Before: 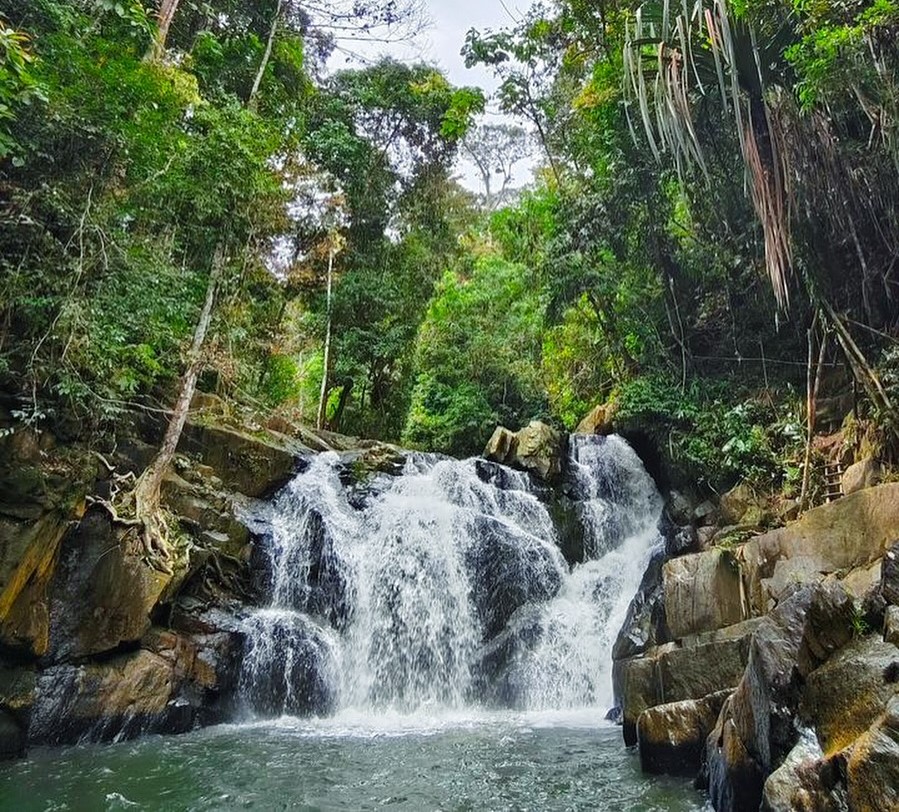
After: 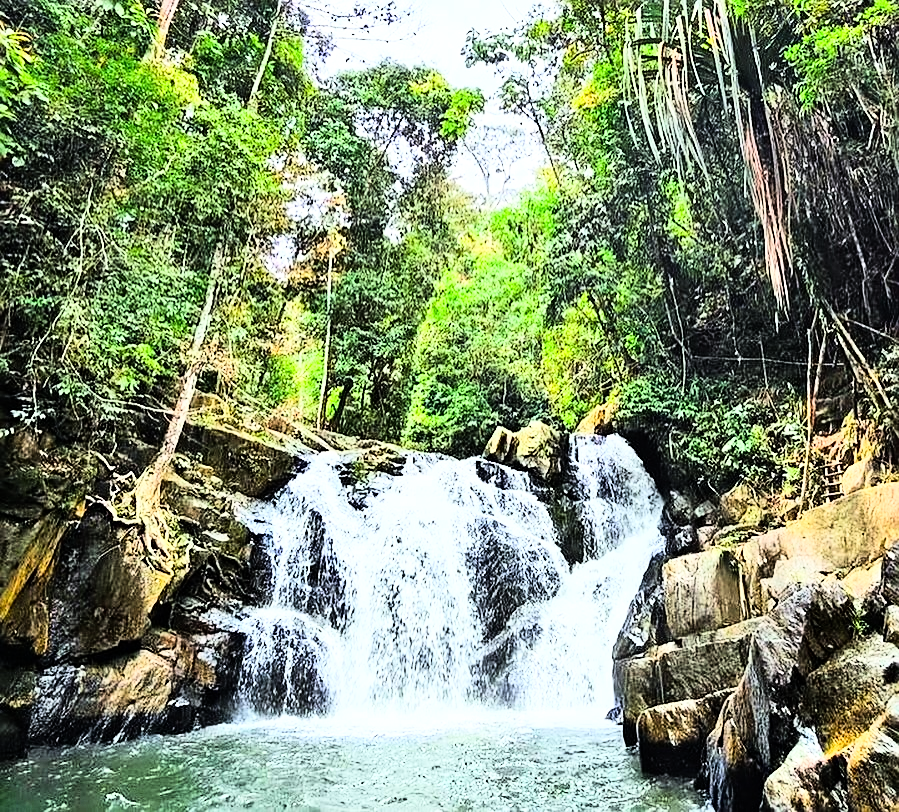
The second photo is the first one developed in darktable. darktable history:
rgb curve: curves: ch0 [(0, 0) (0.21, 0.15) (0.24, 0.21) (0.5, 0.75) (0.75, 0.96) (0.89, 0.99) (1, 1)]; ch1 [(0, 0.02) (0.21, 0.13) (0.25, 0.2) (0.5, 0.67) (0.75, 0.9) (0.89, 0.97) (1, 1)]; ch2 [(0, 0.02) (0.21, 0.13) (0.25, 0.2) (0.5, 0.67) (0.75, 0.9) (0.89, 0.97) (1, 1)], compensate middle gray true
sharpen: on, module defaults
exposure: black level correction 0.001, exposure 0.5 EV, compensate exposure bias true, compensate highlight preservation false
